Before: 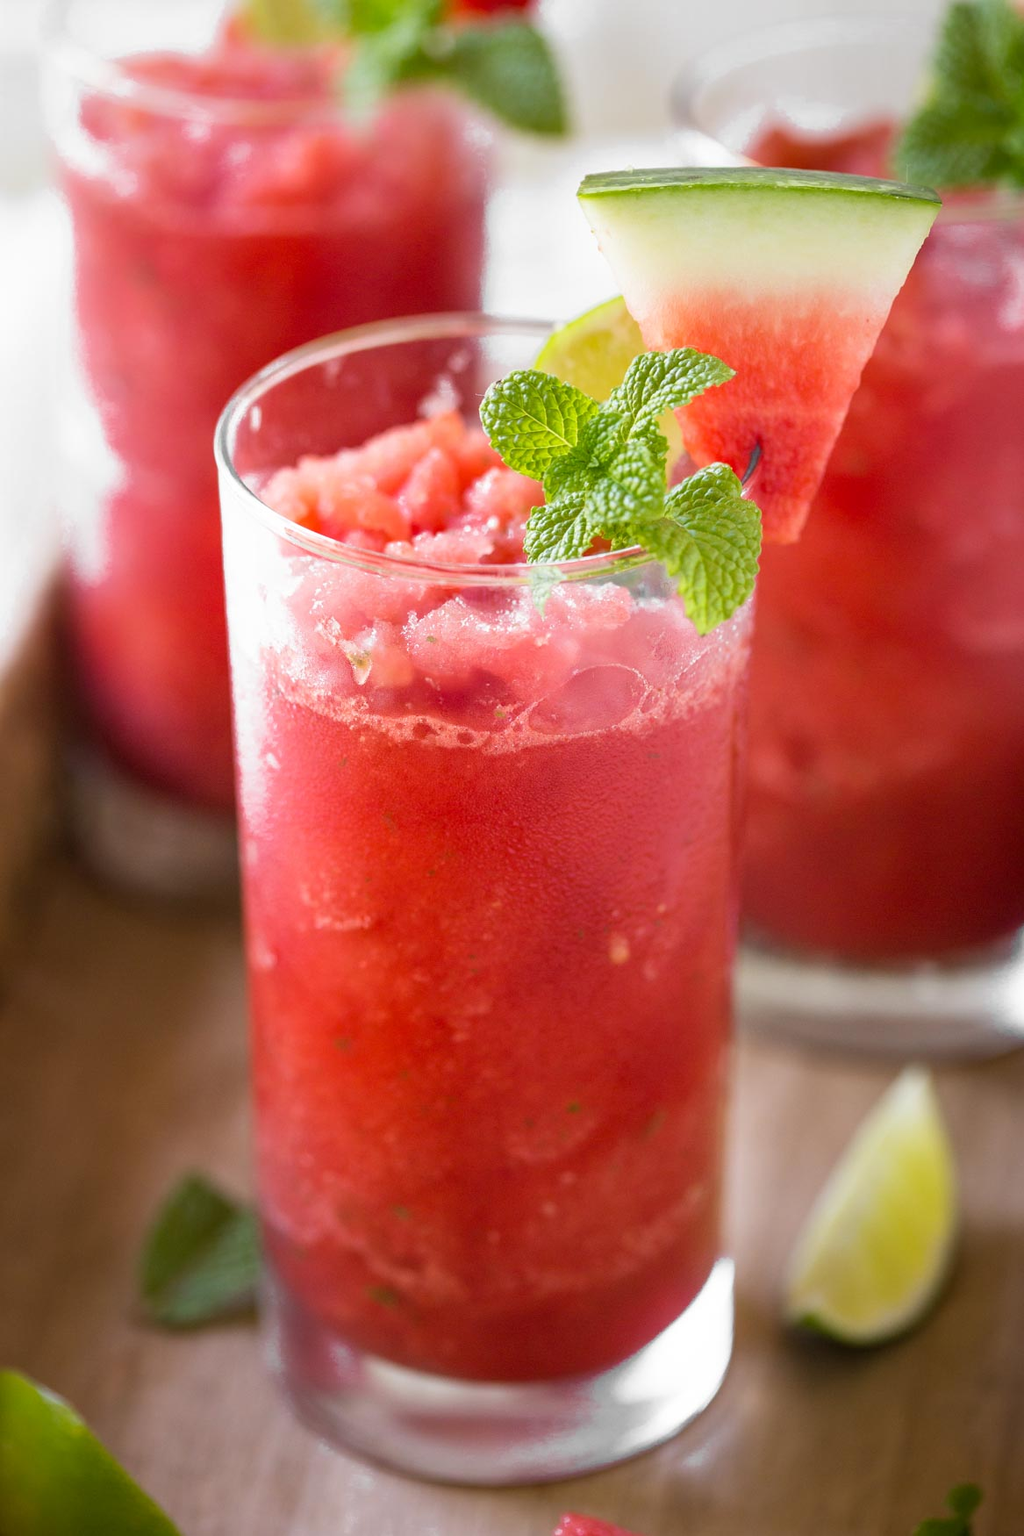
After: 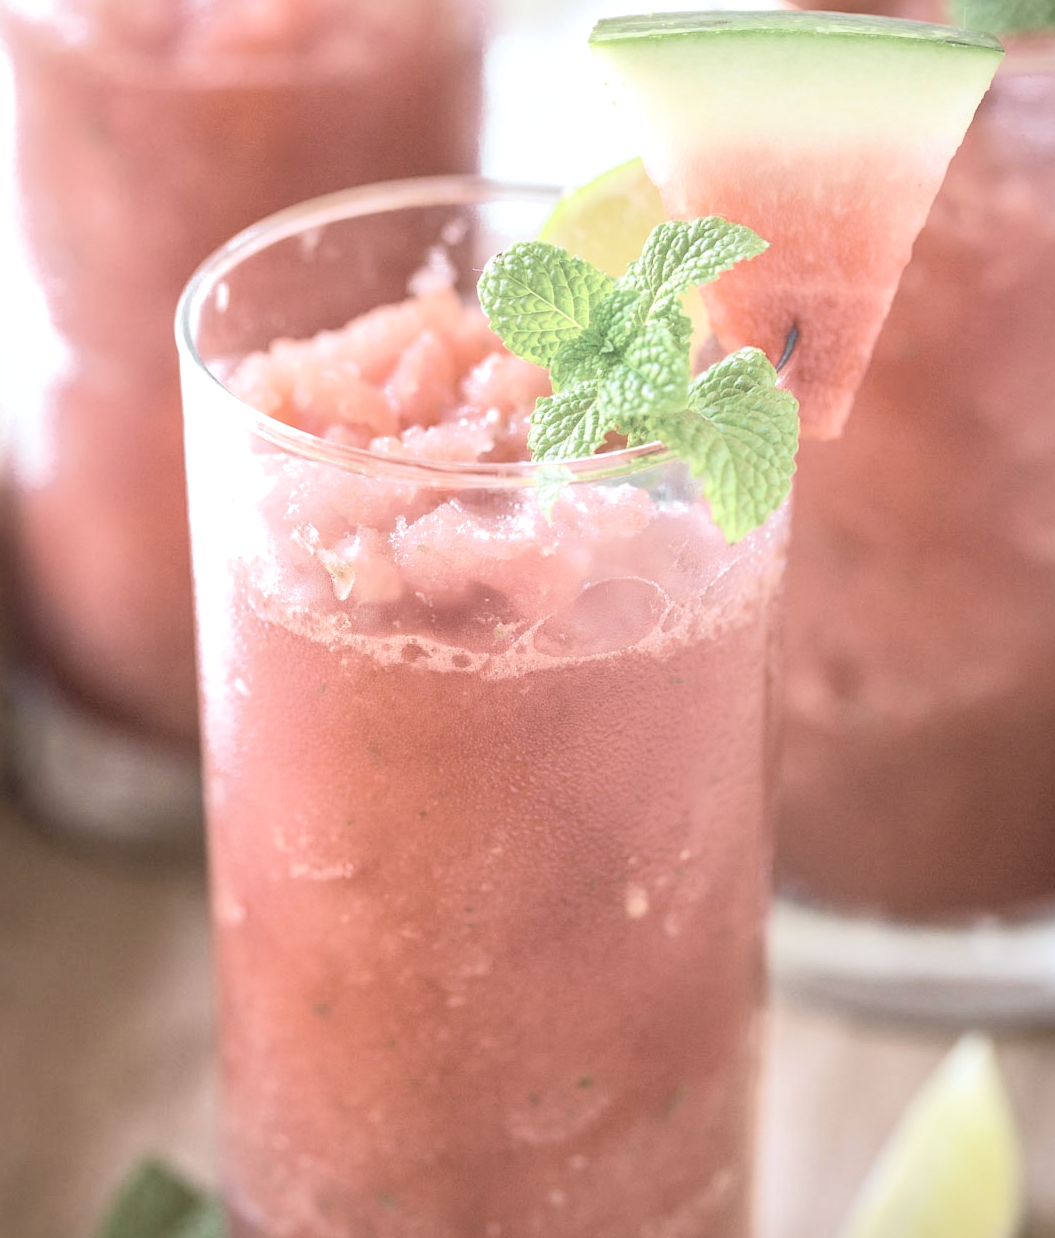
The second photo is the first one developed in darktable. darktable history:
exposure: black level correction 0.001, exposure 0.498 EV, compensate highlight preservation false
crop: left 5.973%, top 10.301%, right 3.622%, bottom 18.943%
local contrast: mode bilateral grid, contrast 20, coarseness 51, detail 119%, midtone range 0.2
tone curve: curves: ch0 [(0, 0.084) (0.155, 0.169) (0.46, 0.466) (0.751, 0.788) (1, 0.961)]; ch1 [(0, 0) (0.43, 0.408) (0.476, 0.469) (0.505, 0.503) (0.553, 0.563) (0.592, 0.581) (0.631, 0.625) (1, 1)]; ch2 [(0, 0) (0.505, 0.495) (0.55, 0.557) (0.583, 0.573) (1, 1)], color space Lab, independent channels
contrast brightness saturation: brightness 0.182, saturation -0.494
color zones: curves: ch0 [(0.068, 0.464) (0.25, 0.5) (0.48, 0.508) (0.75, 0.536) (0.886, 0.476) (0.967, 0.456)]; ch1 [(0.066, 0.456) (0.25, 0.5) (0.616, 0.508) (0.746, 0.56) (0.934, 0.444)]
